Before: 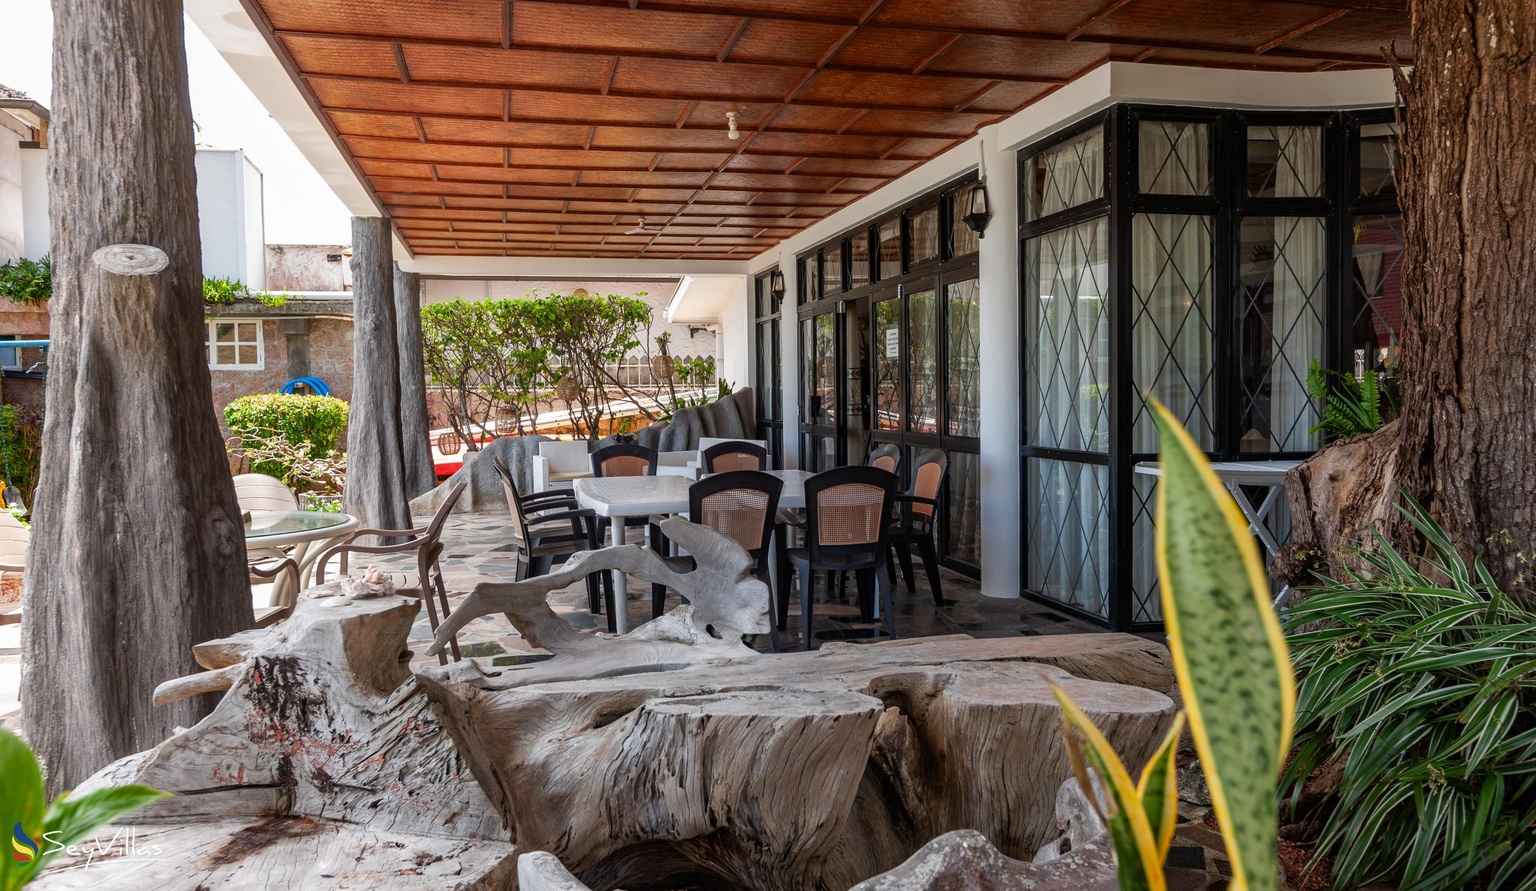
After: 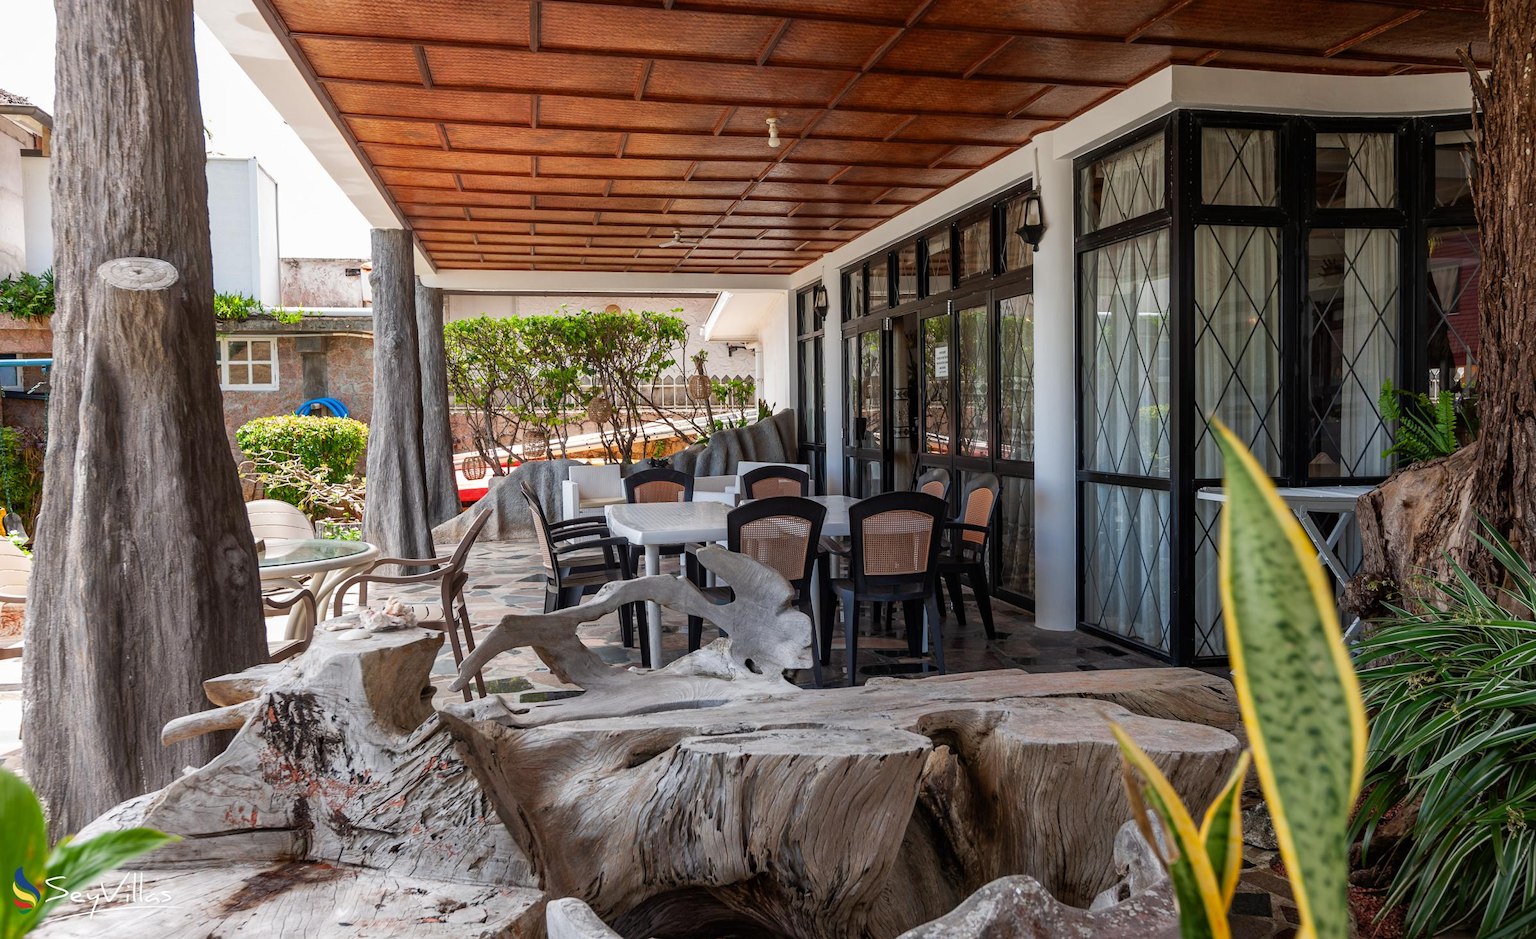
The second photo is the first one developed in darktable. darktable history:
crop and rotate: left 0%, right 5.179%
